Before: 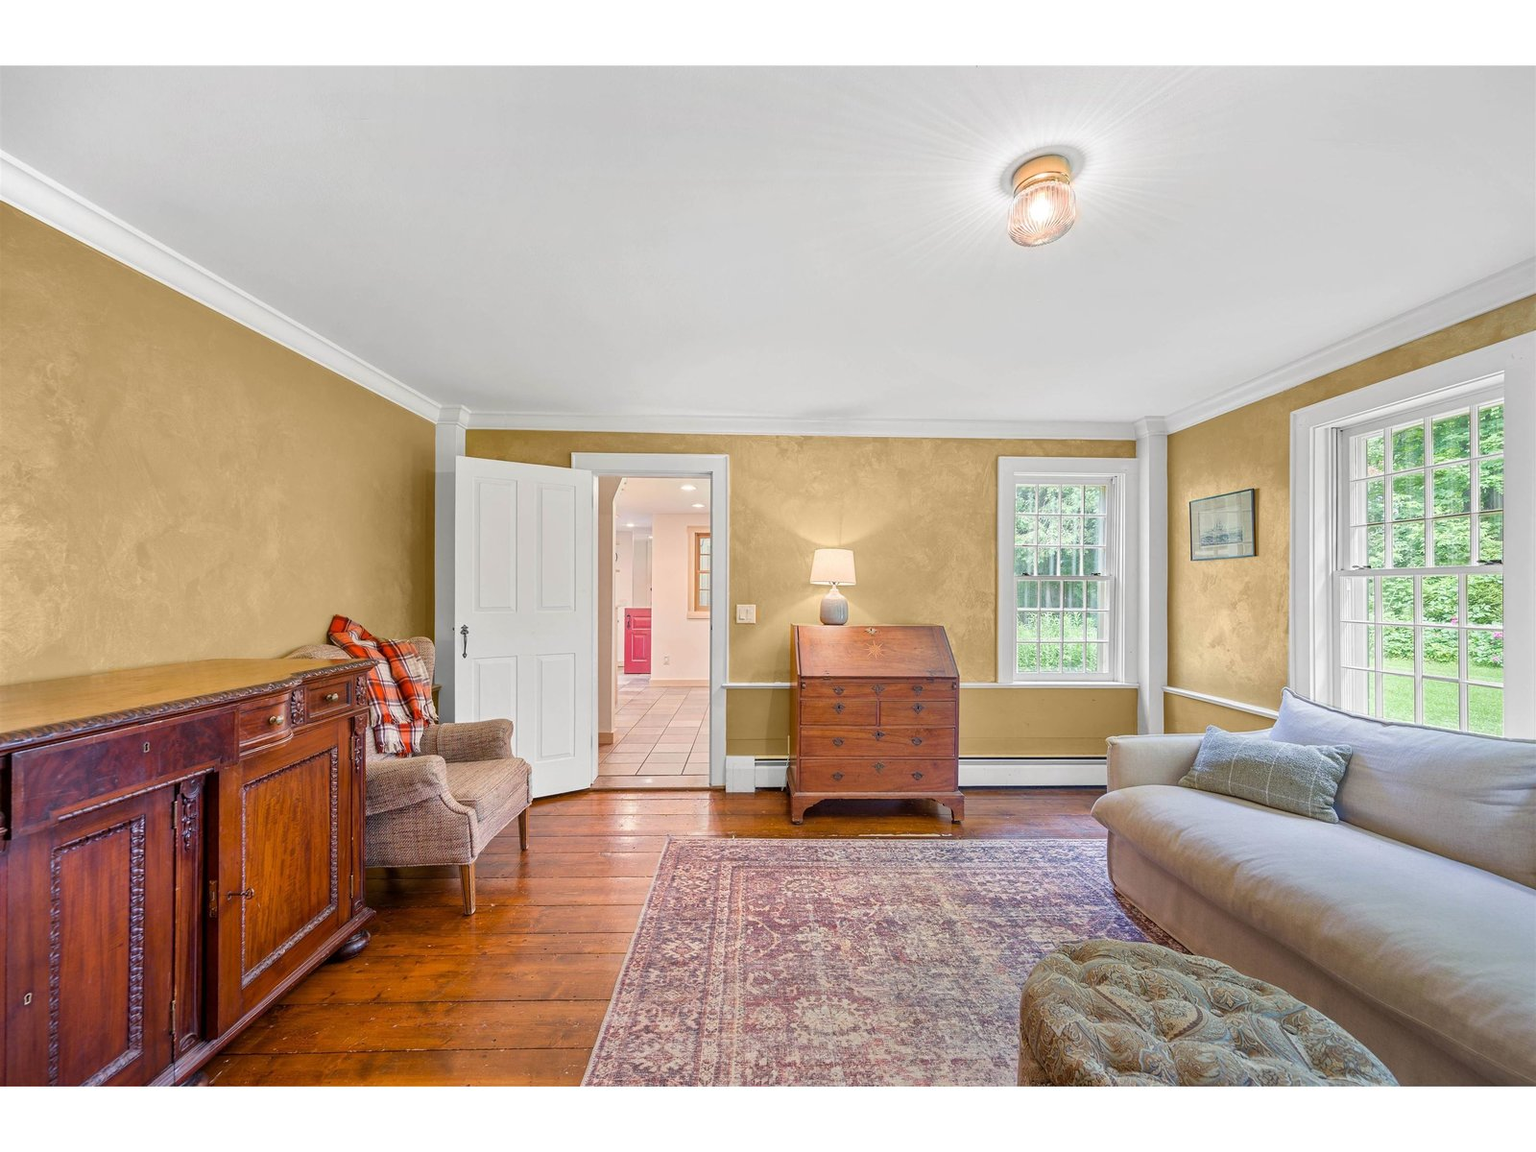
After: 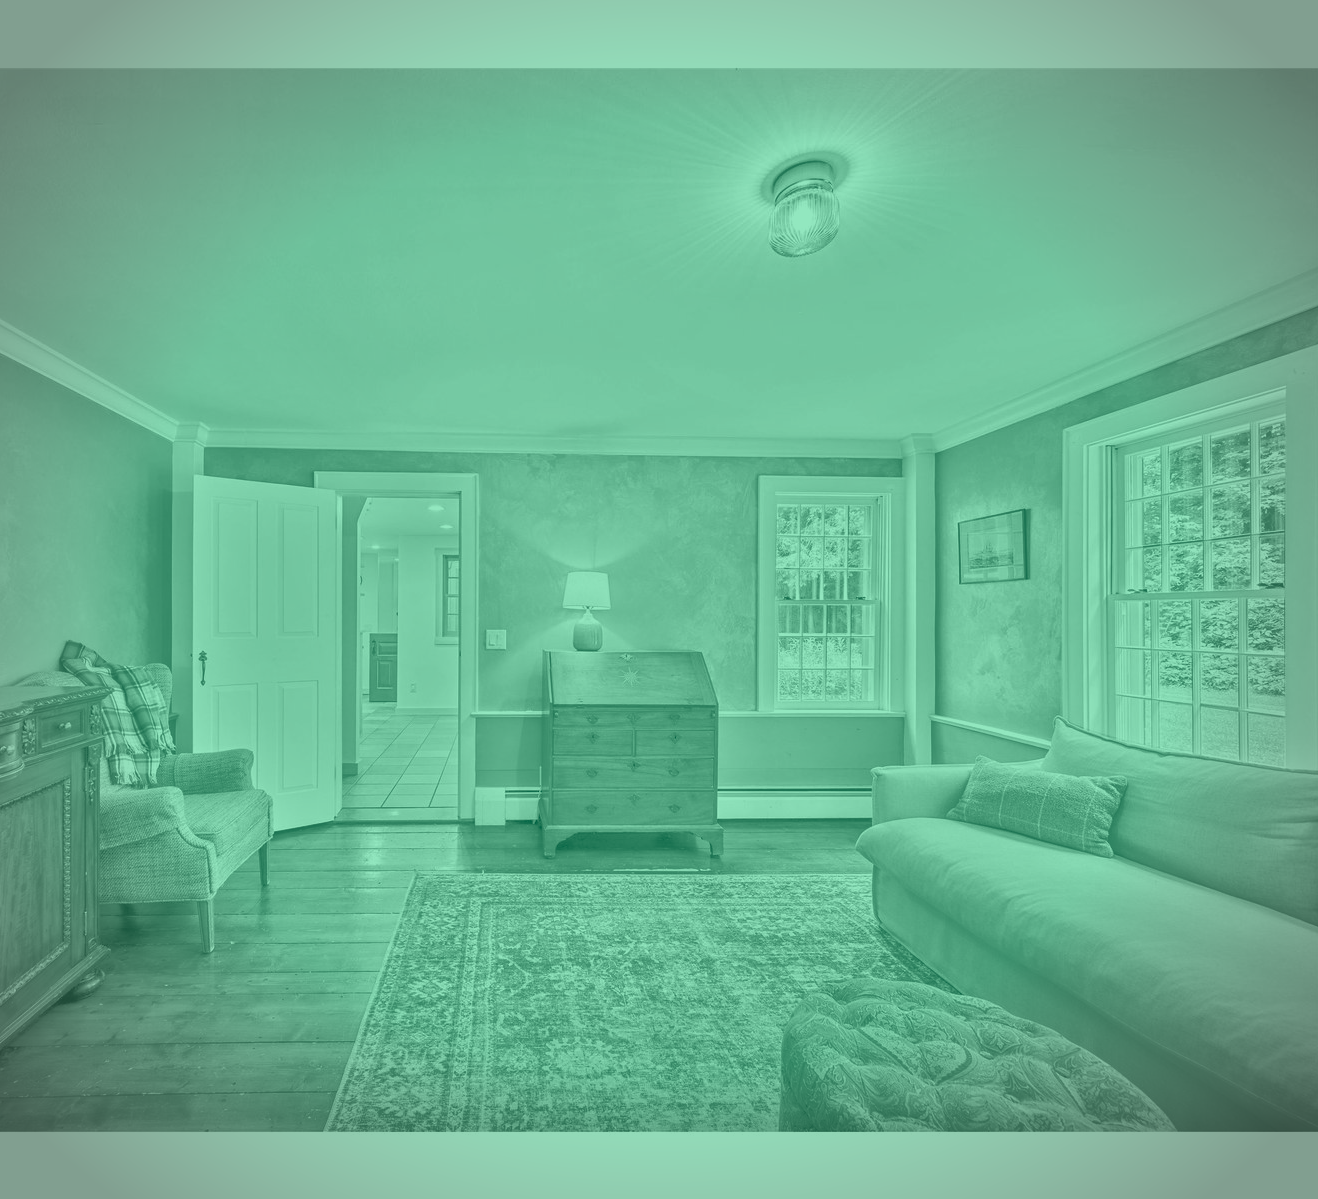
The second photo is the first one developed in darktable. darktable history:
colorize: hue 147.6°, saturation 65%, lightness 21.64%
tone equalizer: -8 EV 2 EV, -7 EV 2 EV, -6 EV 2 EV, -5 EV 2 EV, -4 EV 2 EV, -3 EV 1.5 EV, -2 EV 1 EV, -1 EV 0.5 EV
shadows and highlights: low approximation 0.01, soften with gaussian
rgb levels: mode RGB, independent channels, levels [[0, 0.5, 1], [0, 0.521, 1], [0, 0.536, 1]]
white balance: red 1.123, blue 0.83
vignetting: width/height ratio 1.094
crop: left 17.582%, bottom 0.031%
